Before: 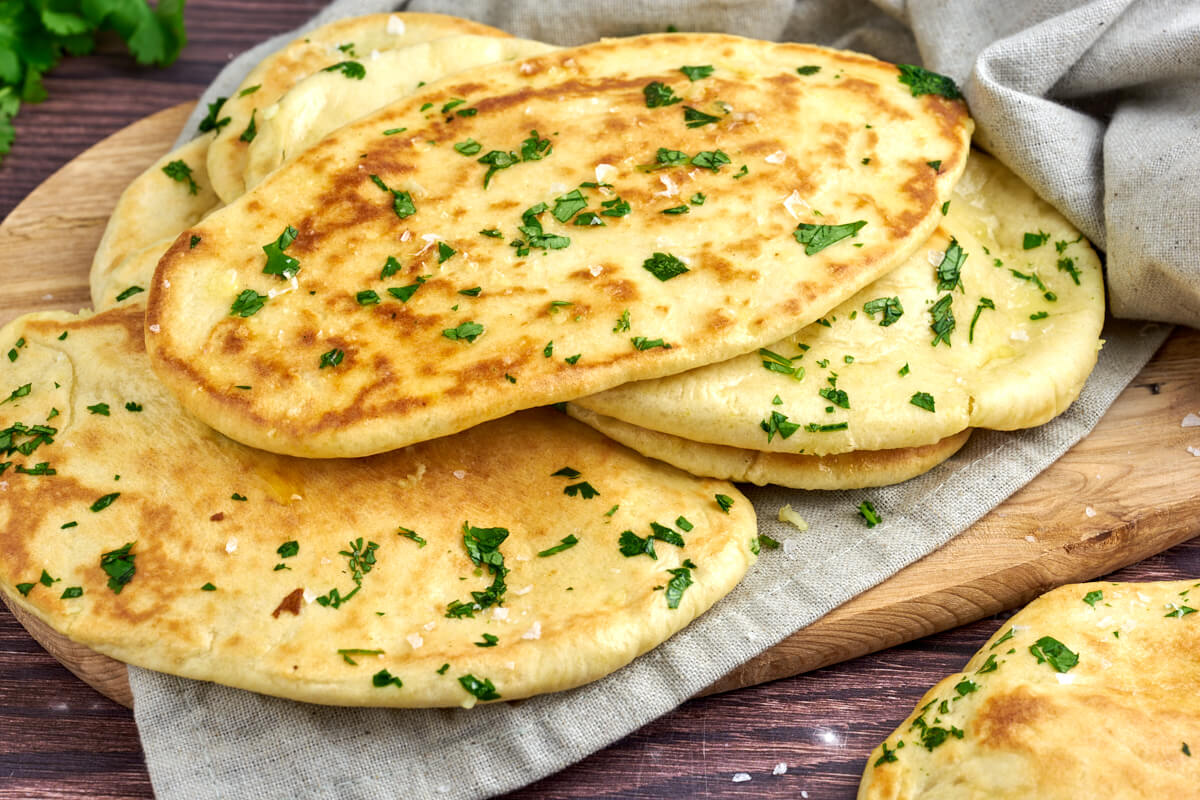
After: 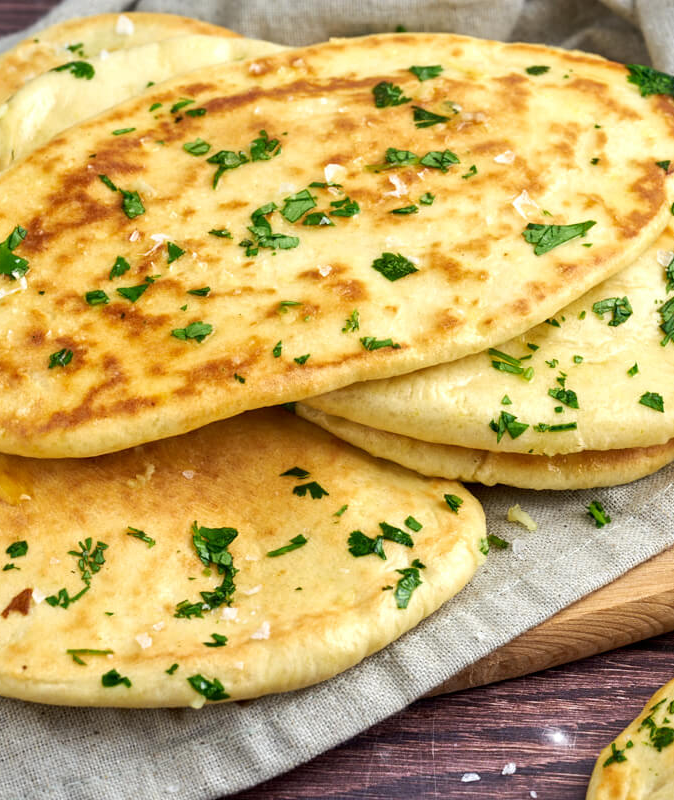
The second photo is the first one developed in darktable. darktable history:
crop and rotate: left 22.641%, right 21.166%
